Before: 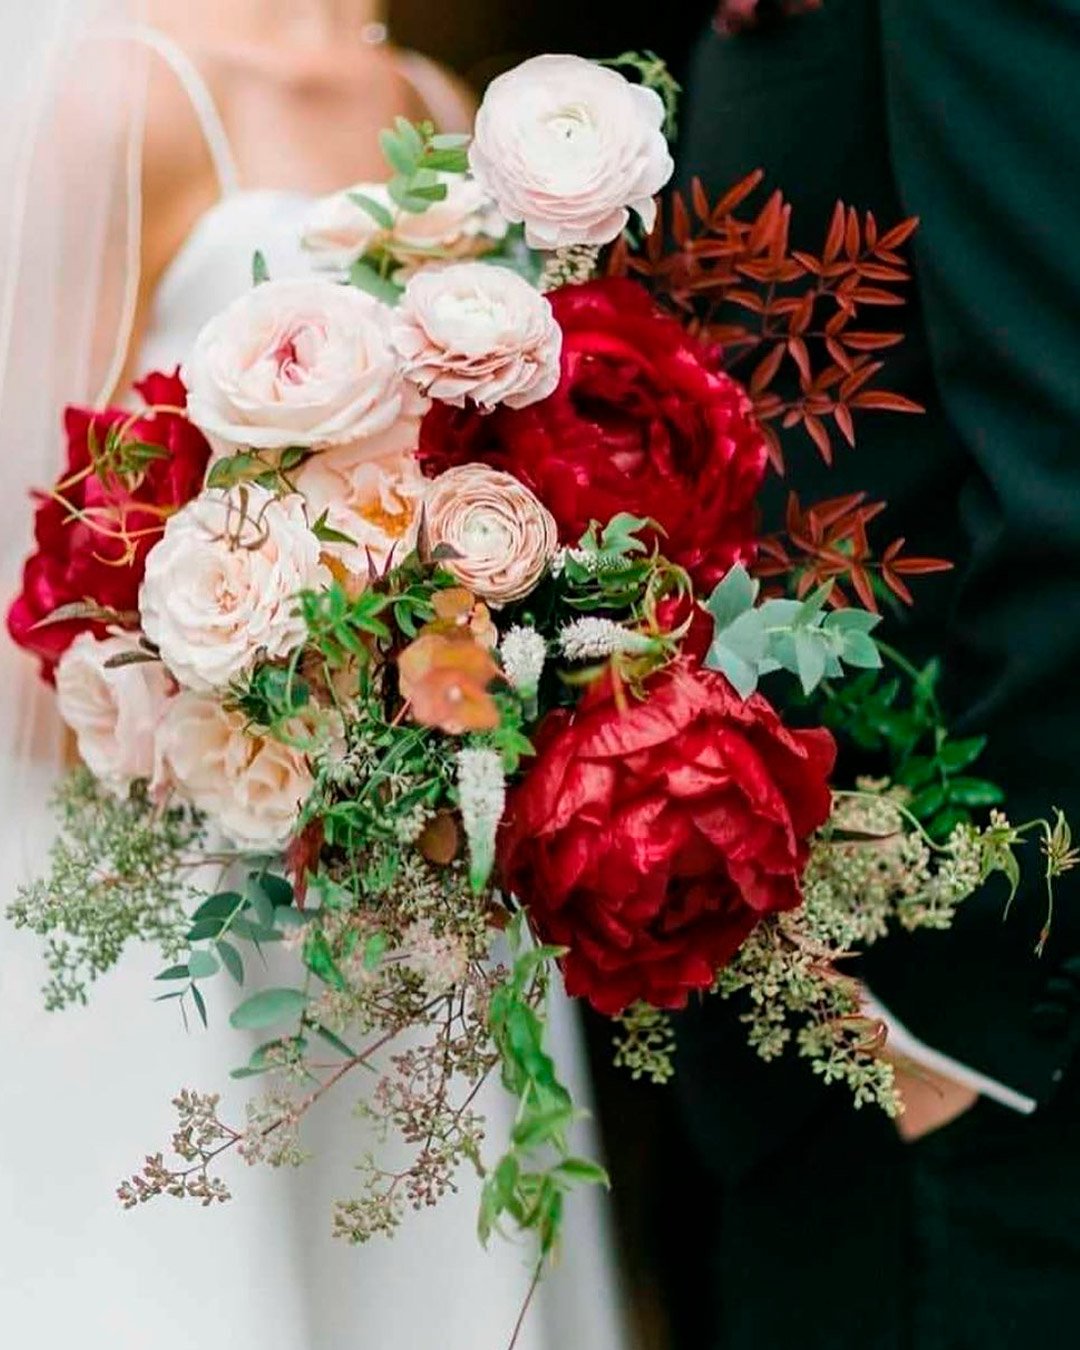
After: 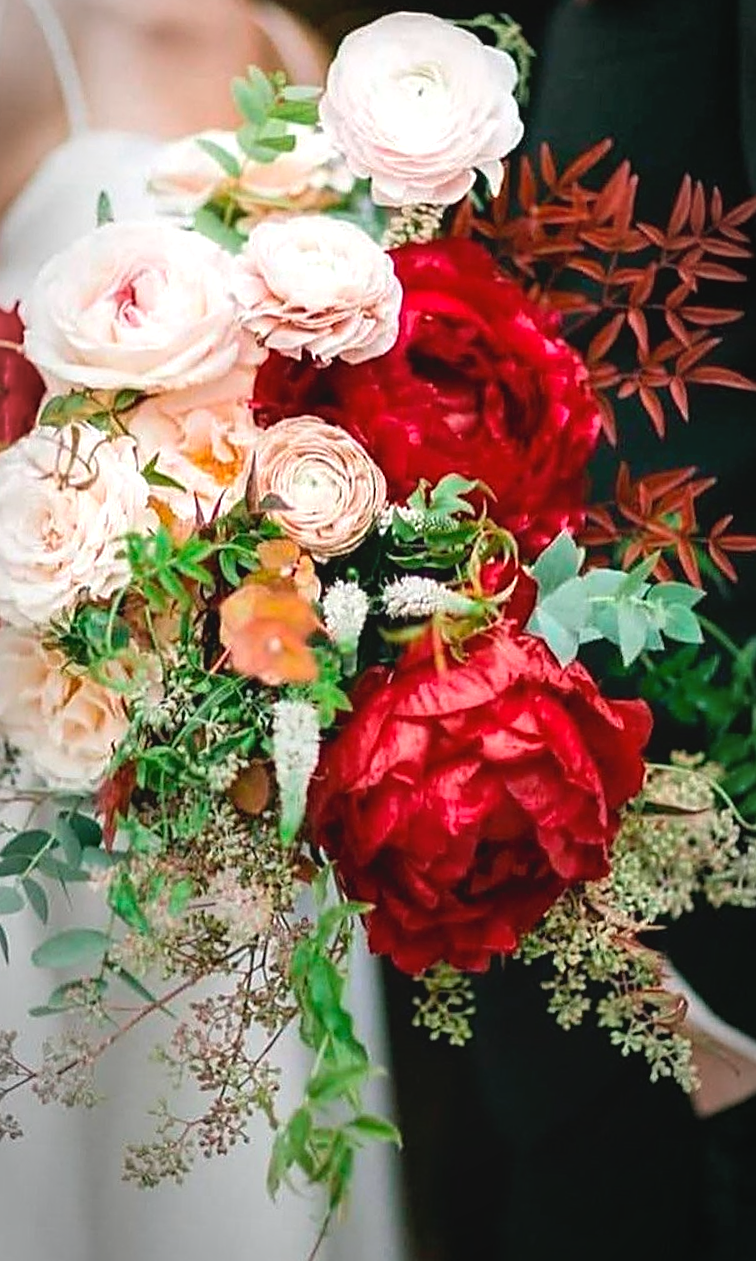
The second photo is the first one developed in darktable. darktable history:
rotate and perspective: crop left 0, crop top 0
graduated density: rotation -180°, offset 27.42
crop and rotate: angle -3.27°, left 14.277%, top 0.028%, right 10.766%, bottom 0.028%
vignetting: automatic ratio true
sharpen: on, module defaults
contrast brightness saturation: contrast -0.11
exposure: exposure 0.6 EV, compensate highlight preservation false
